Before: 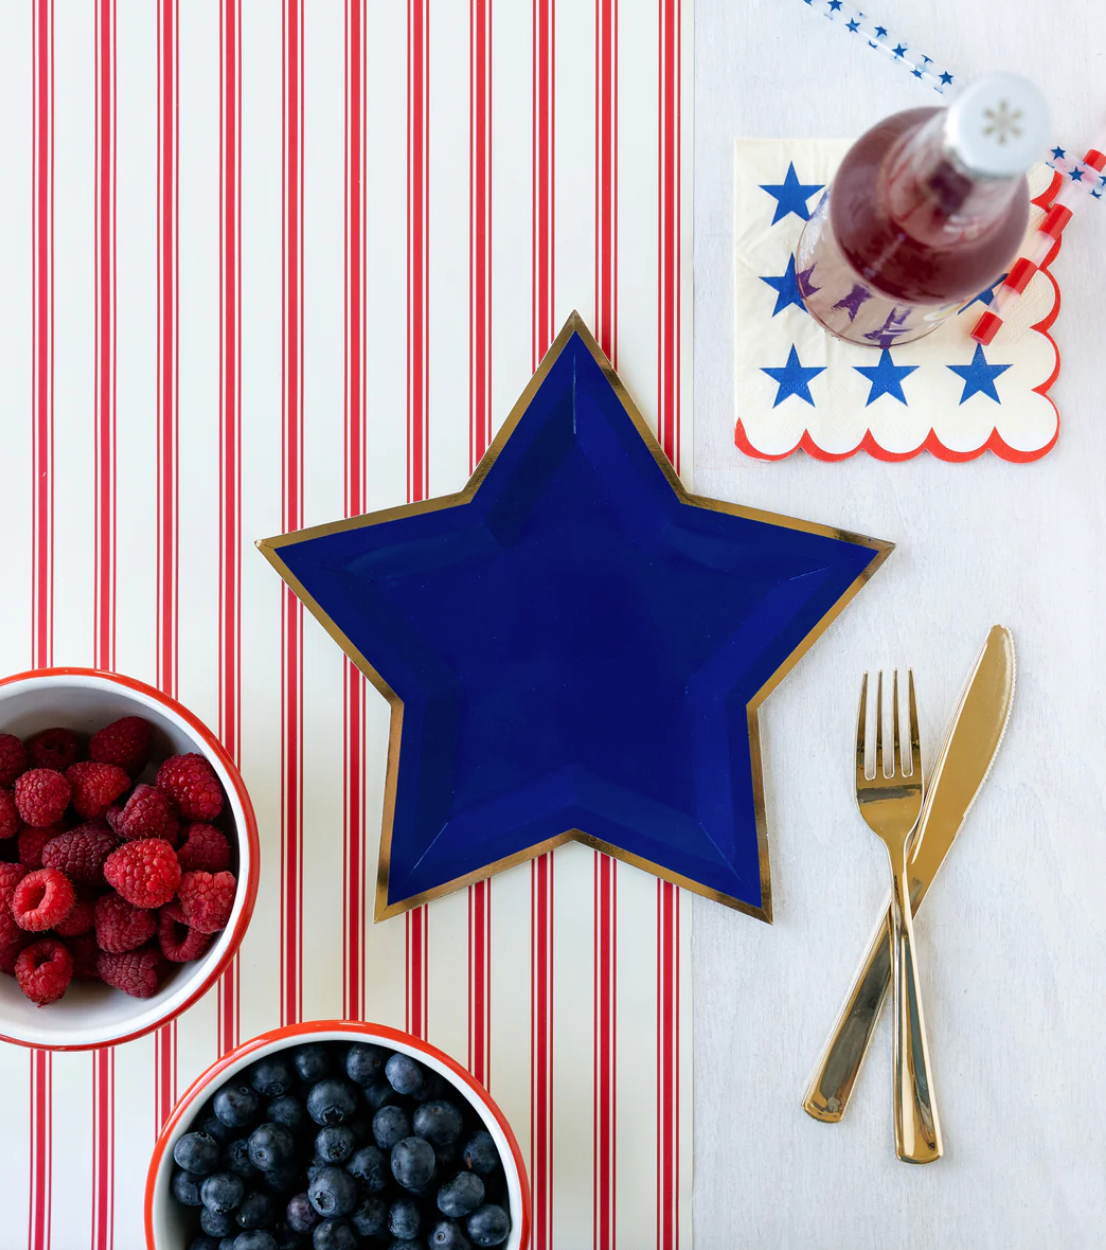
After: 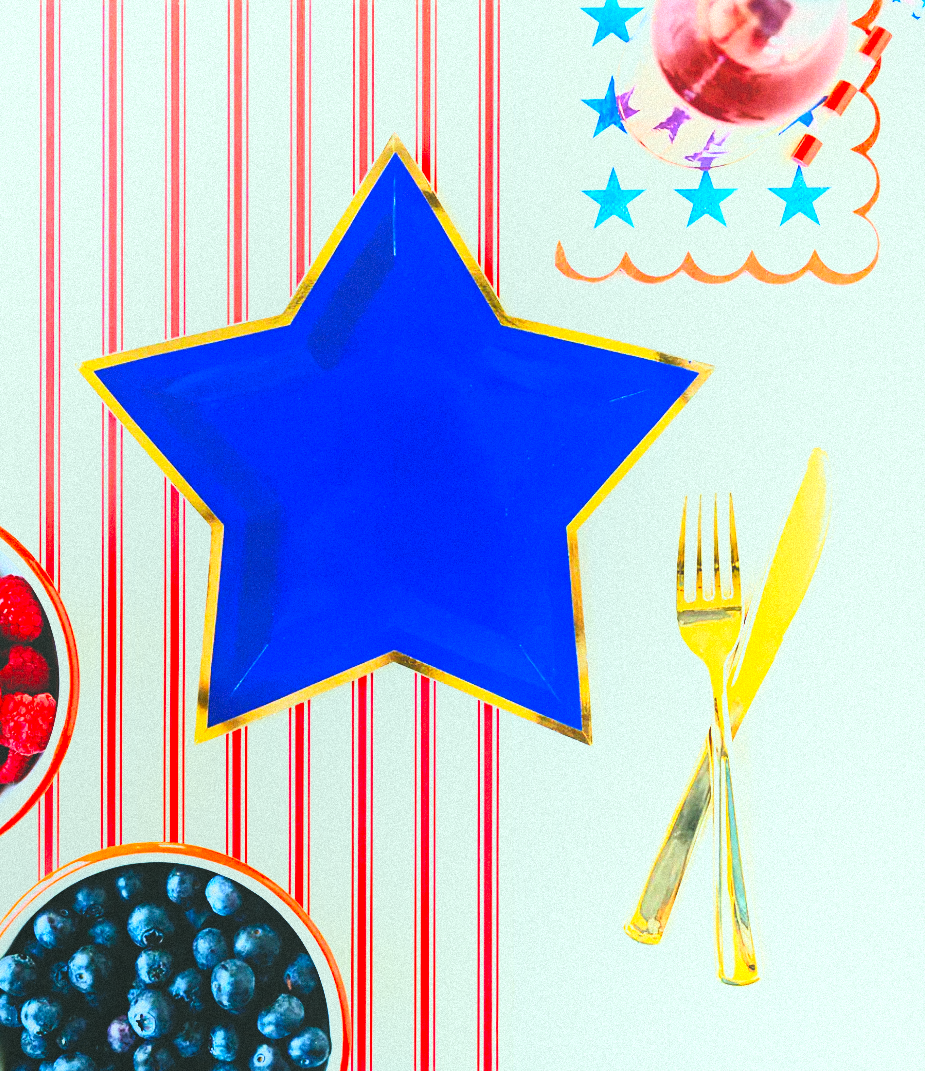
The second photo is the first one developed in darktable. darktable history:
local contrast: detail 69%
contrast brightness saturation: contrast 0.39, brightness 0.53
color correction: highlights a* -7.33, highlights b* 1.26, shadows a* -3.55, saturation 1.4
crop: left 16.315%, top 14.246%
base curve: curves: ch0 [(0, 0) (0.007, 0.004) (0.027, 0.03) (0.046, 0.07) (0.207, 0.54) (0.442, 0.872) (0.673, 0.972) (1, 1)], preserve colors none
grain: mid-tones bias 0%
sharpen: amount 0.2
white balance: emerald 1
